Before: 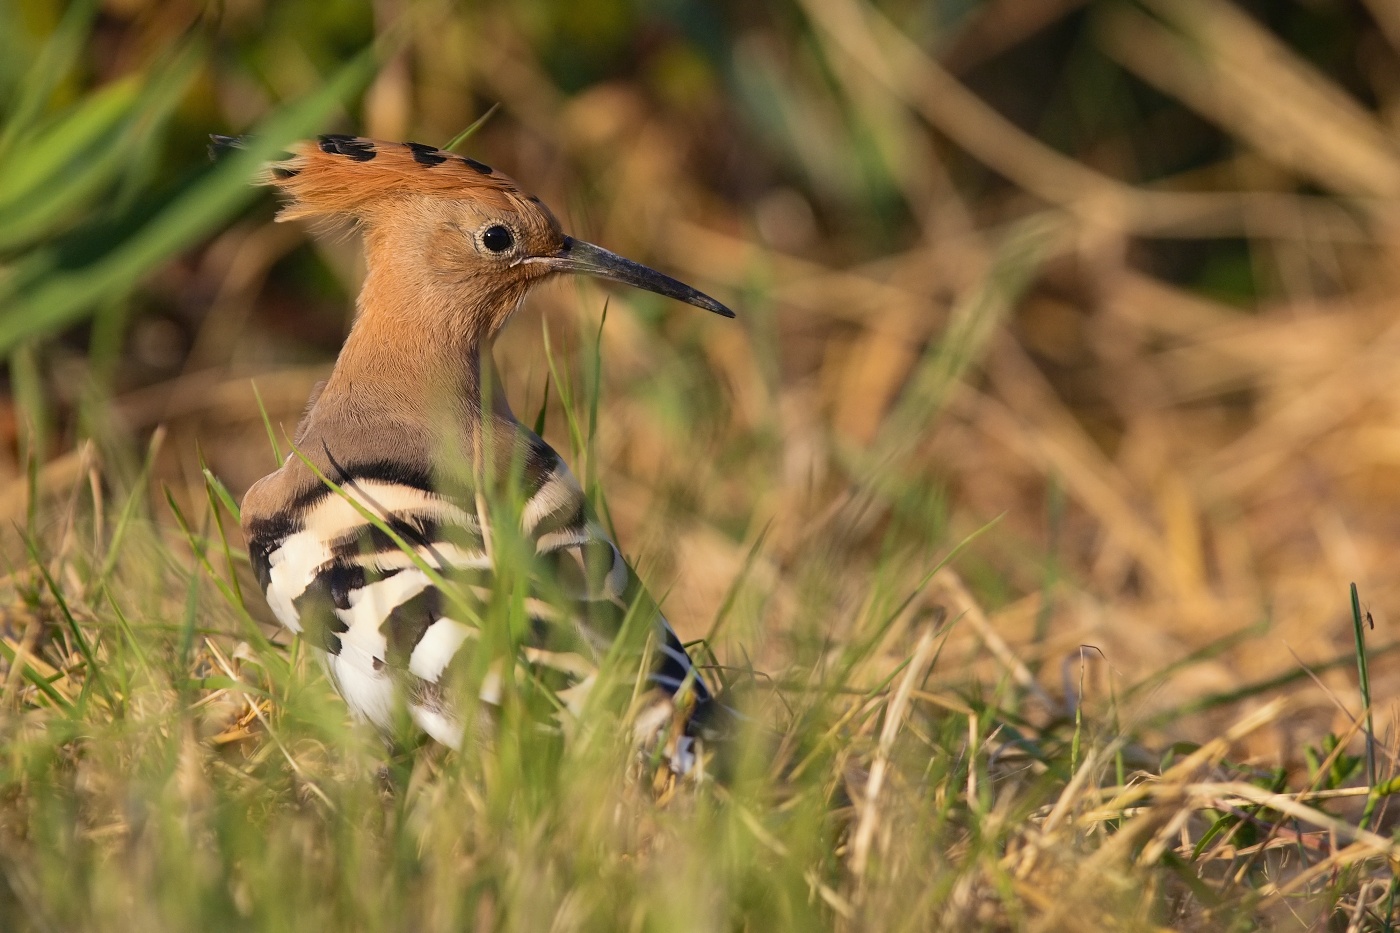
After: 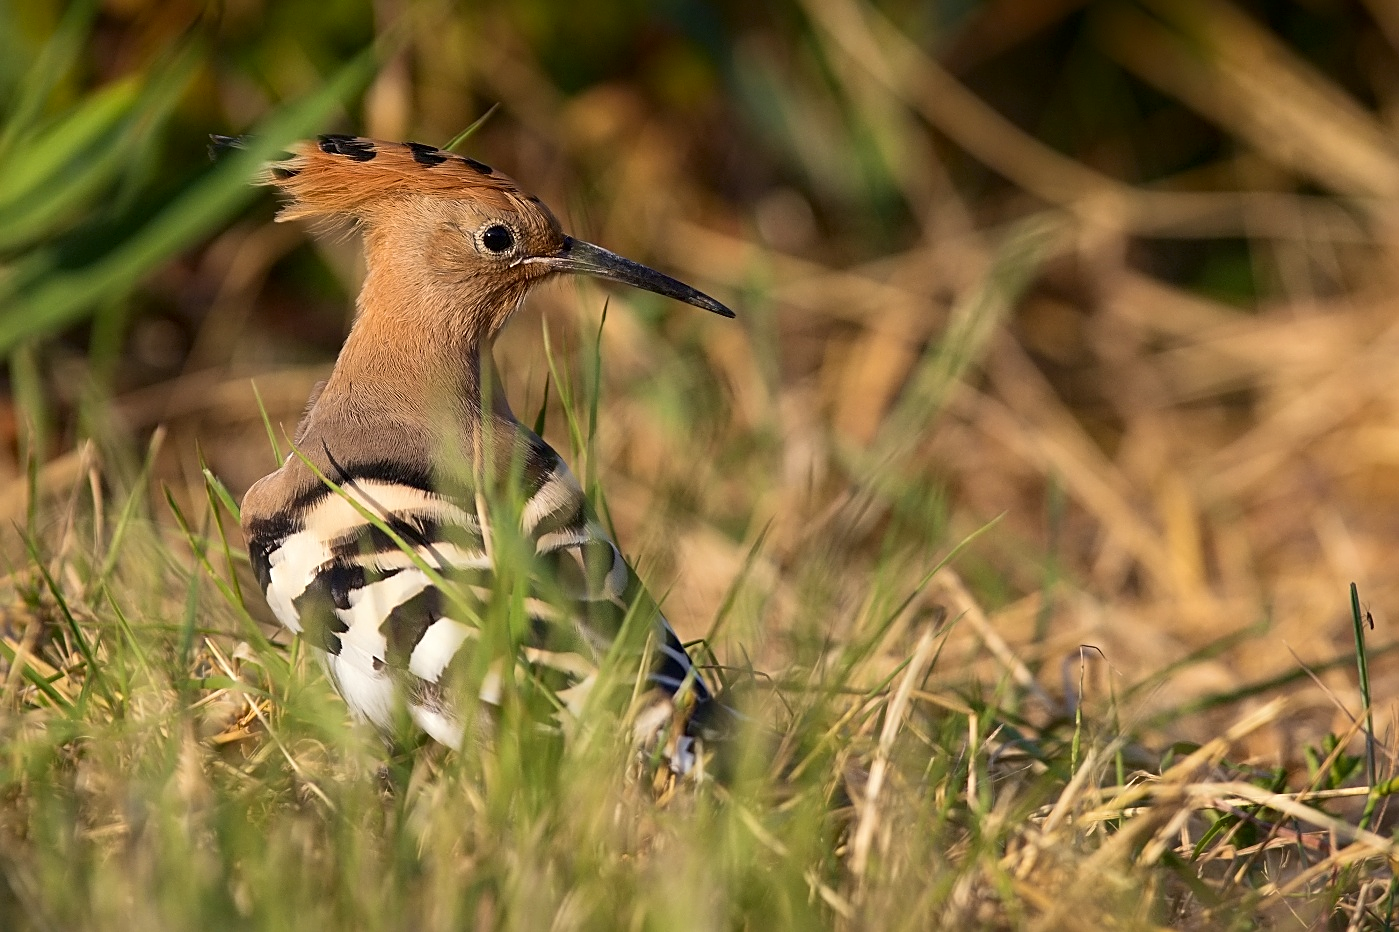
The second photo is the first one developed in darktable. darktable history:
sharpen: on, module defaults
shadows and highlights: shadows -88.03, highlights -35.45, shadows color adjustment 99.15%, highlights color adjustment 0%, soften with gaussian
local contrast: mode bilateral grid, contrast 25, coarseness 50, detail 123%, midtone range 0.2
